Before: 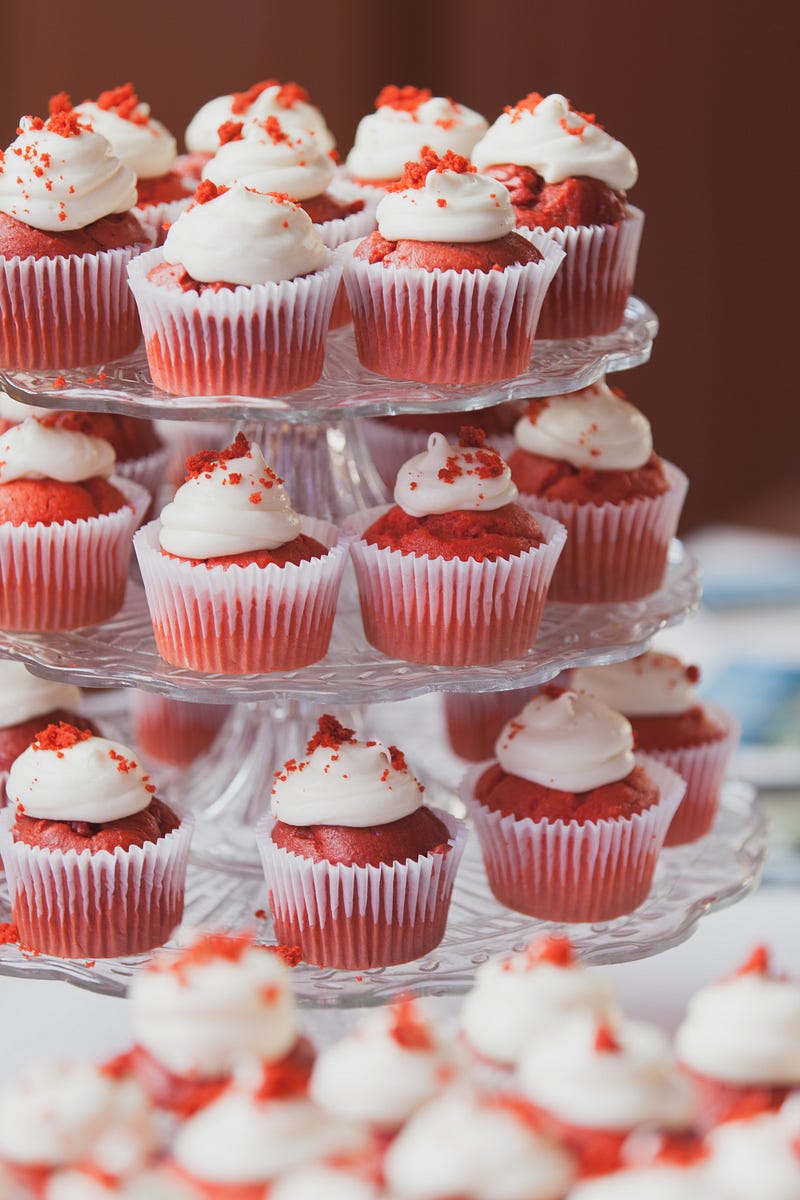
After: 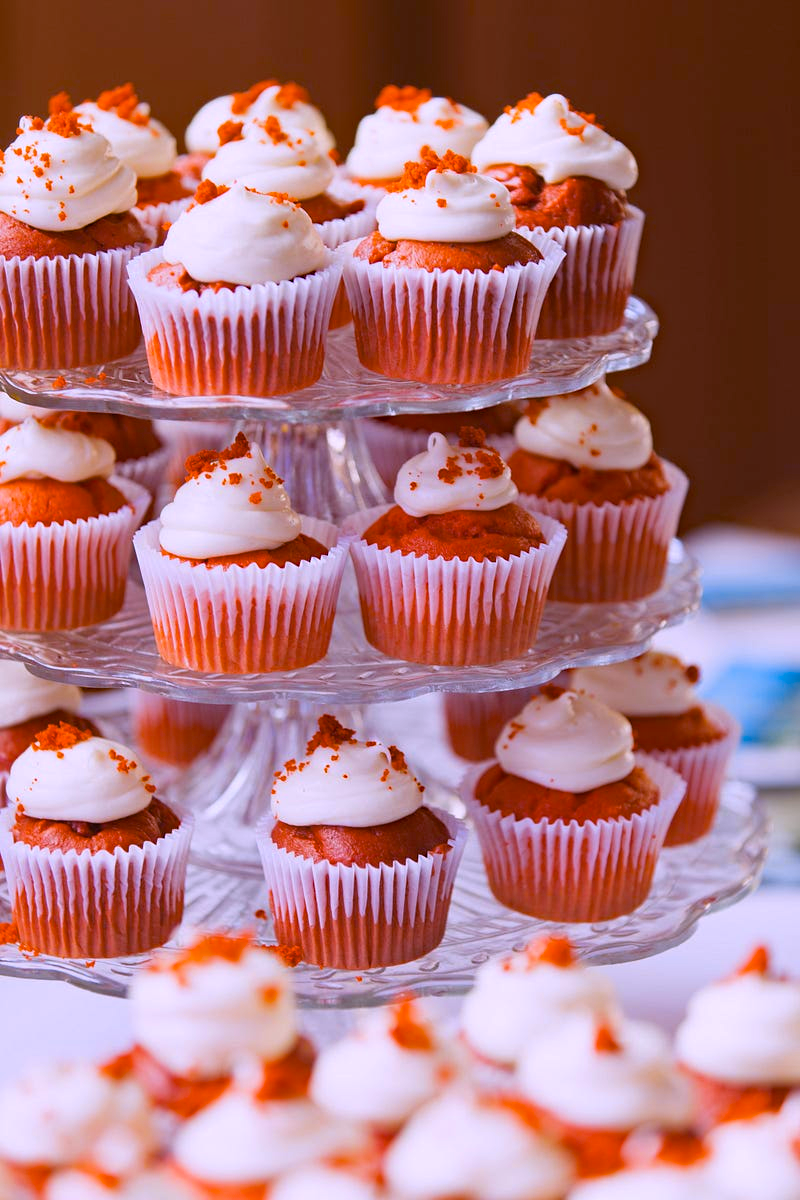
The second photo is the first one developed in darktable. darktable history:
haze removal: strength 0.29, distance 0.25, compatibility mode true, adaptive false
color balance rgb: perceptual saturation grading › global saturation 20%, global vibrance 20%
color contrast: green-magenta contrast 0.85, blue-yellow contrast 1.25, unbound 0
white balance: red 1.066, blue 1.119
